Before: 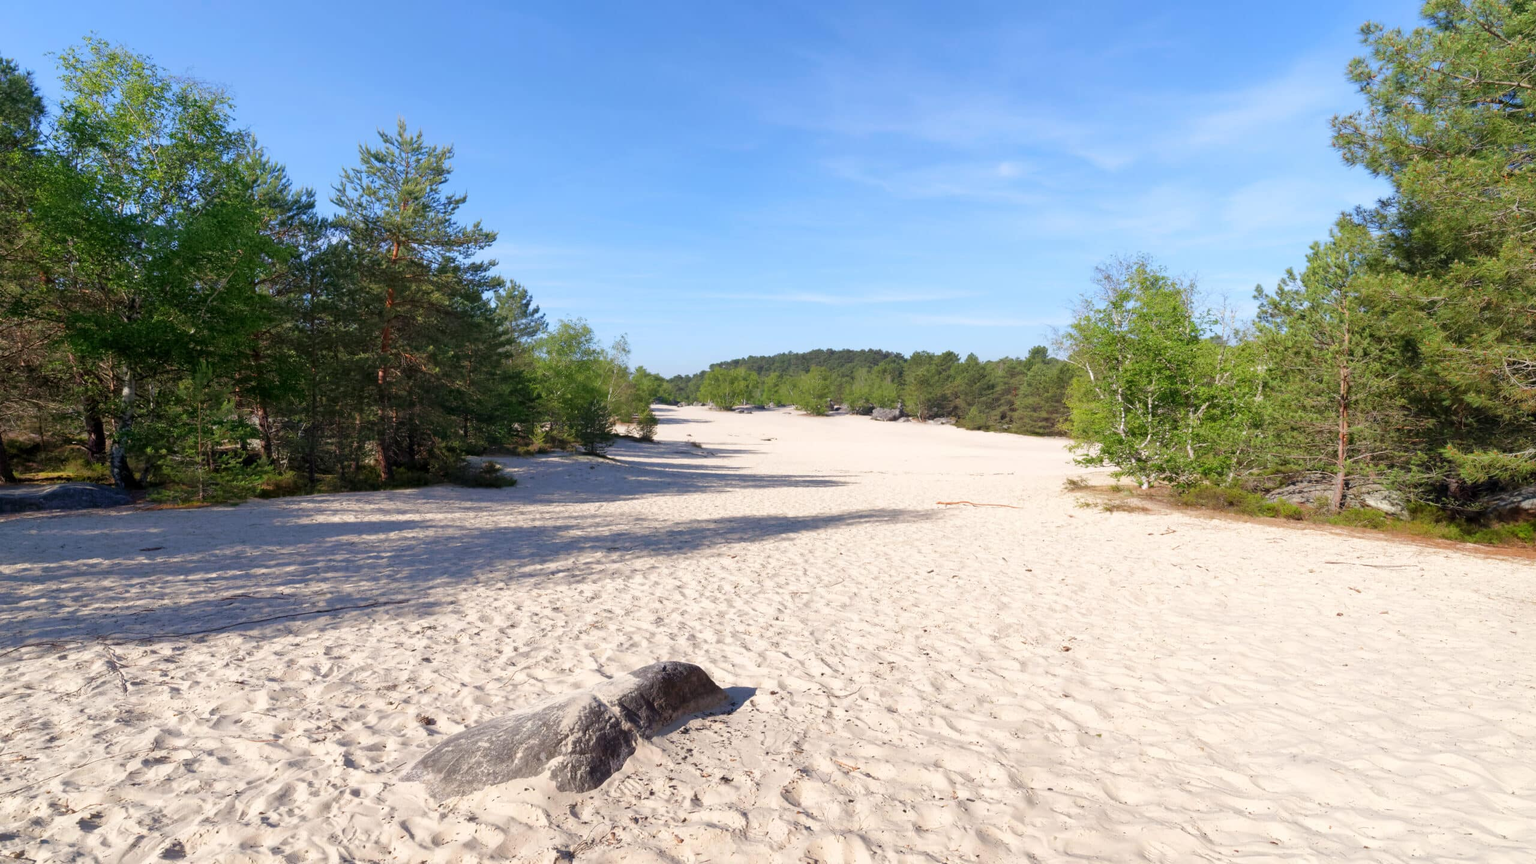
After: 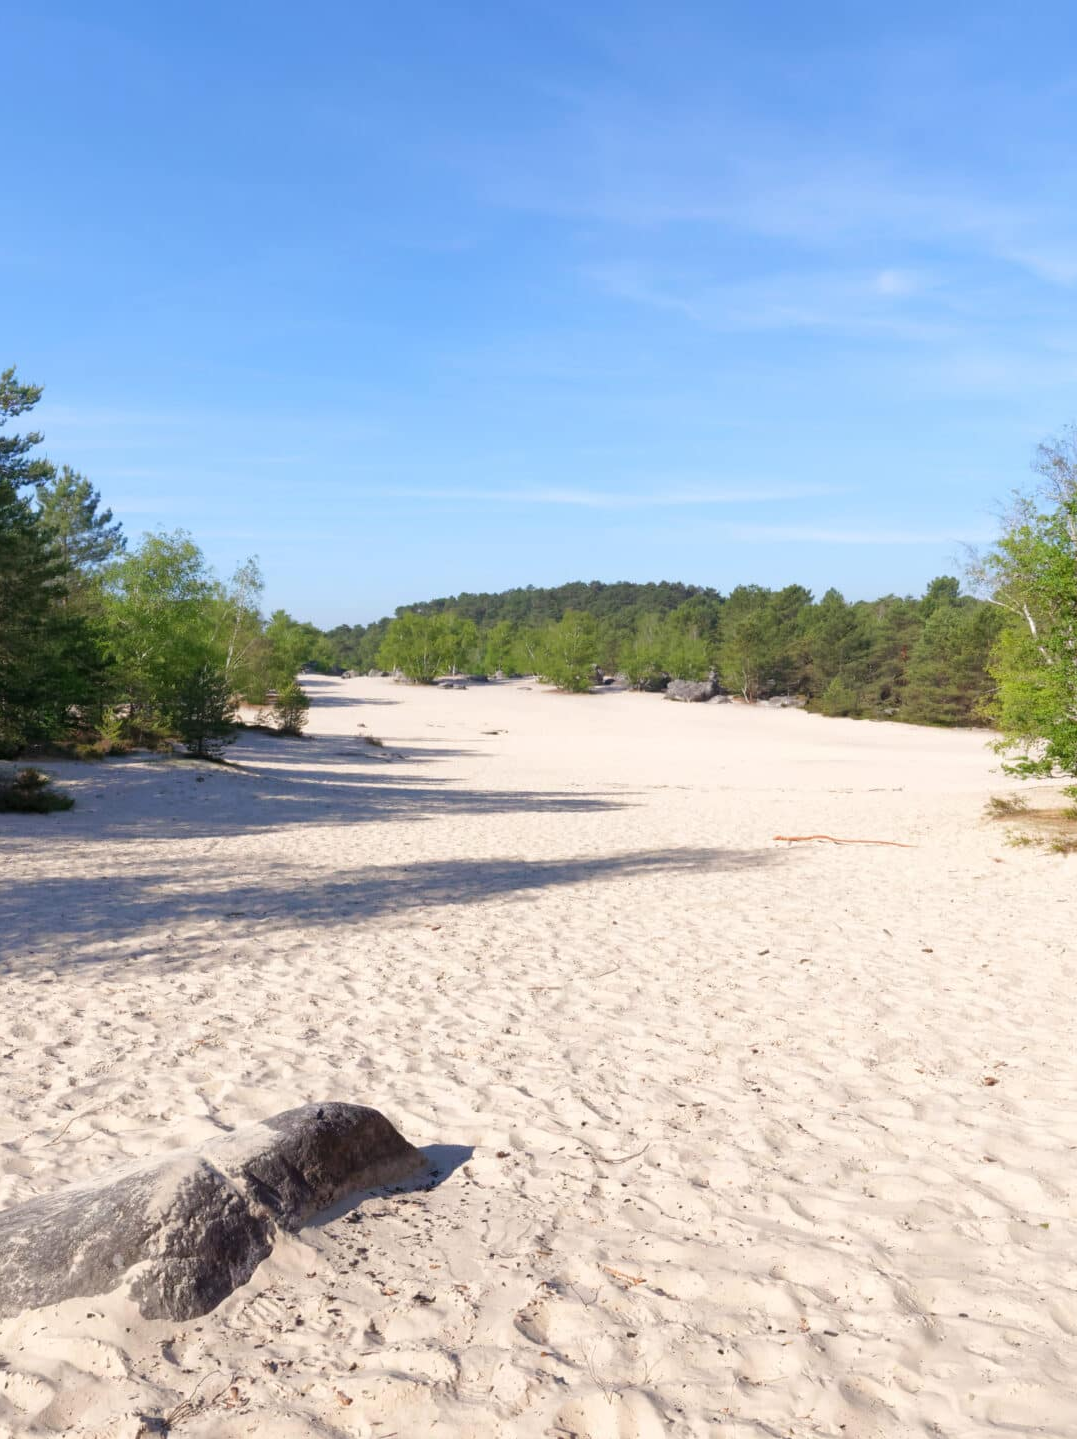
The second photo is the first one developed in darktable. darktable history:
crop: left 30.772%, right 27.156%
